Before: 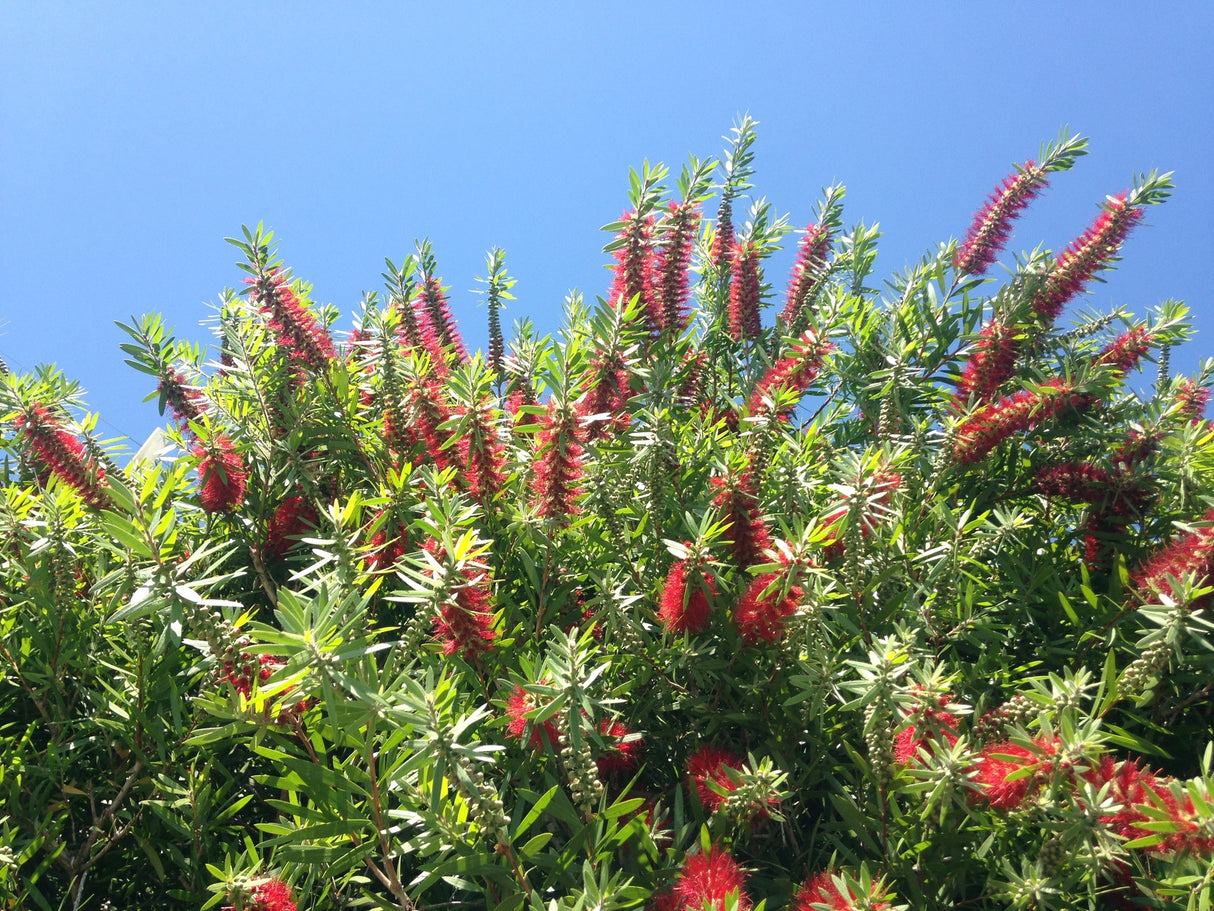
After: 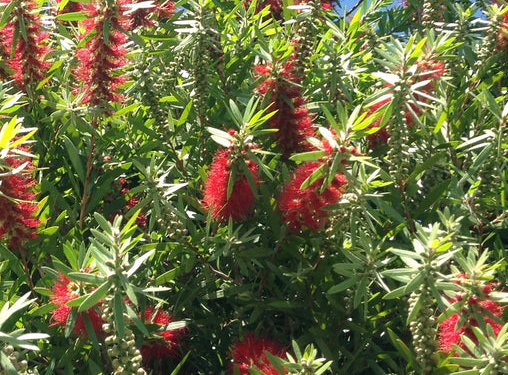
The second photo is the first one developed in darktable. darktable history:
crop: left 37.588%, top 45.302%, right 20.515%, bottom 13.465%
